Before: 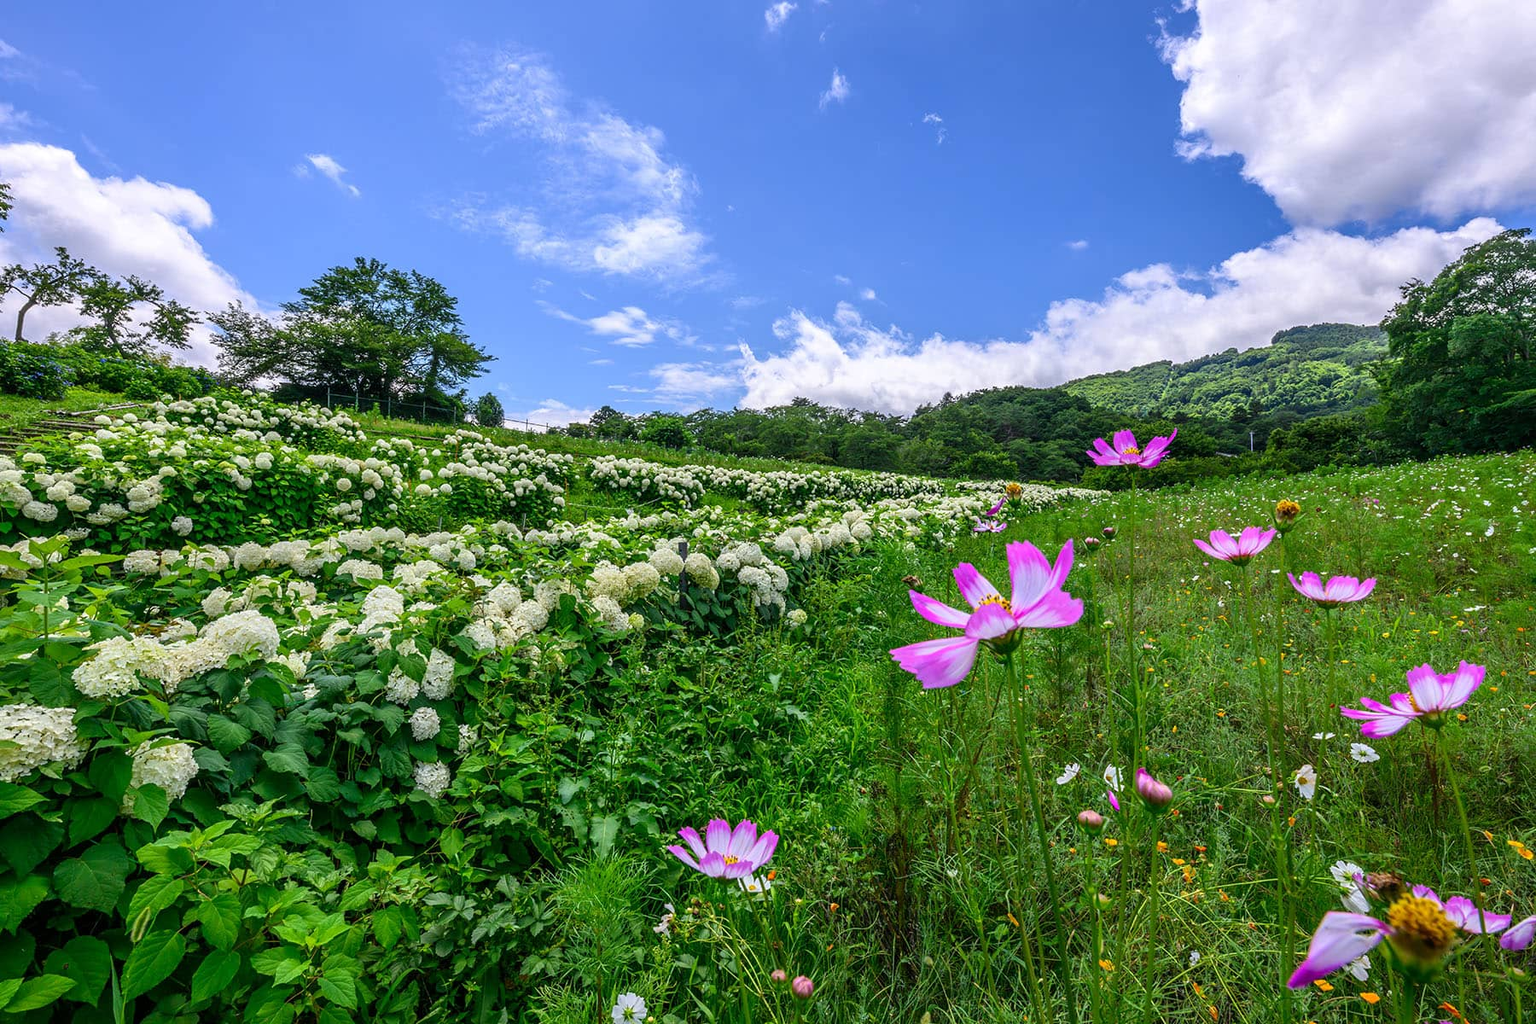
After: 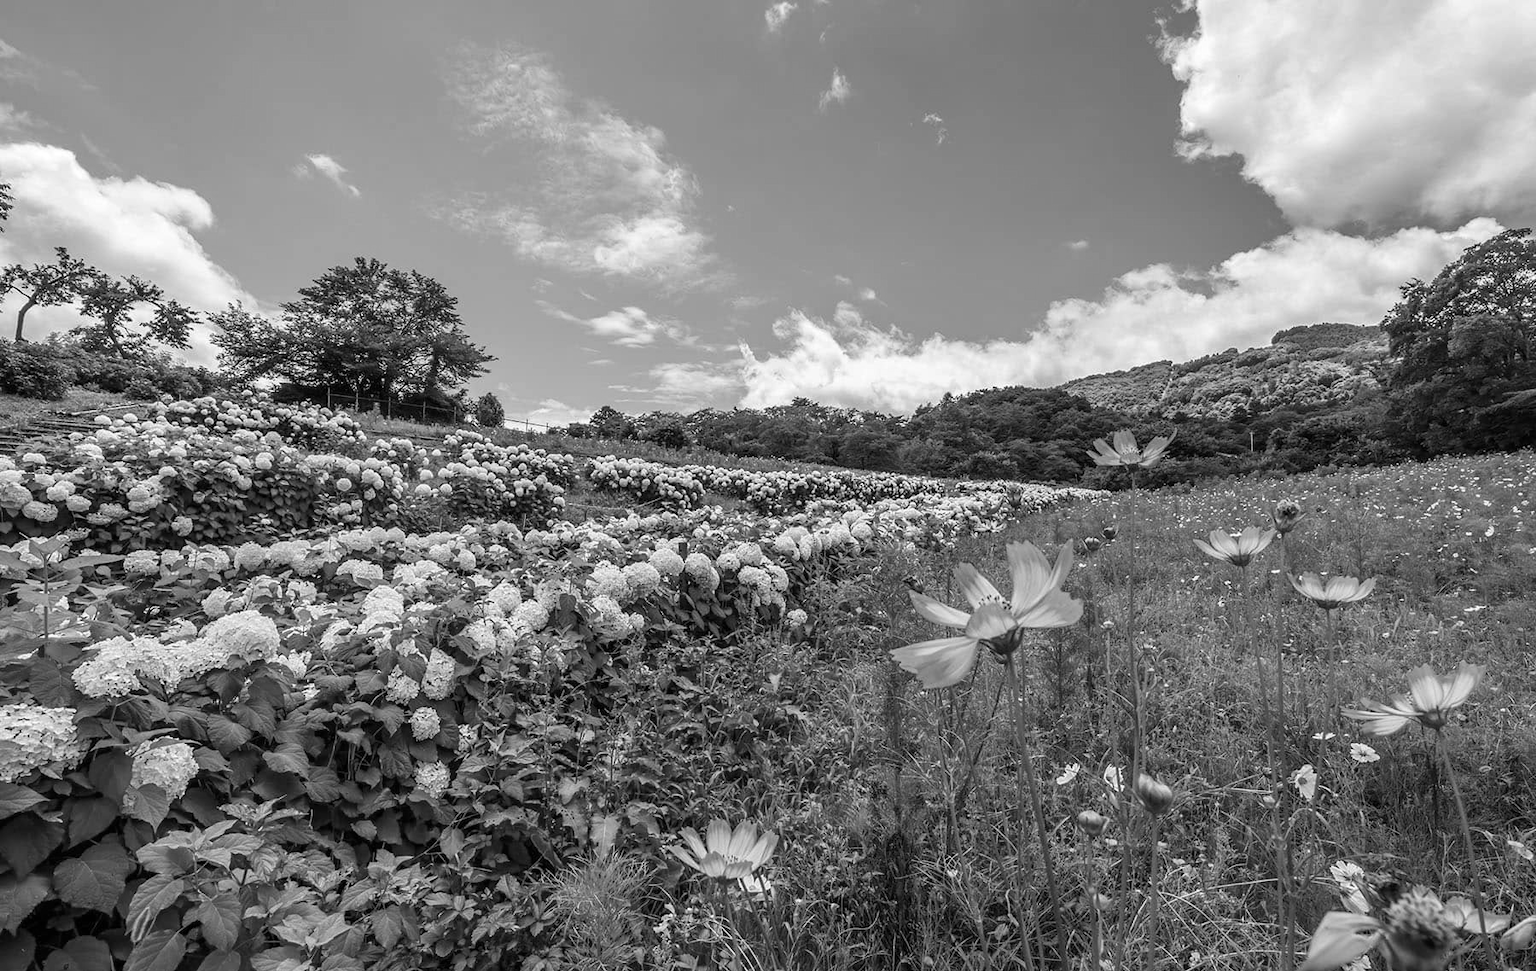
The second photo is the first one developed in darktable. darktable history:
crop and rotate: top 0%, bottom 5.097%
color correction: highlights a* -10.04, highlights b* -10.37
color contrast: green-magenta contrast 0, blue-yellow contrast 0
